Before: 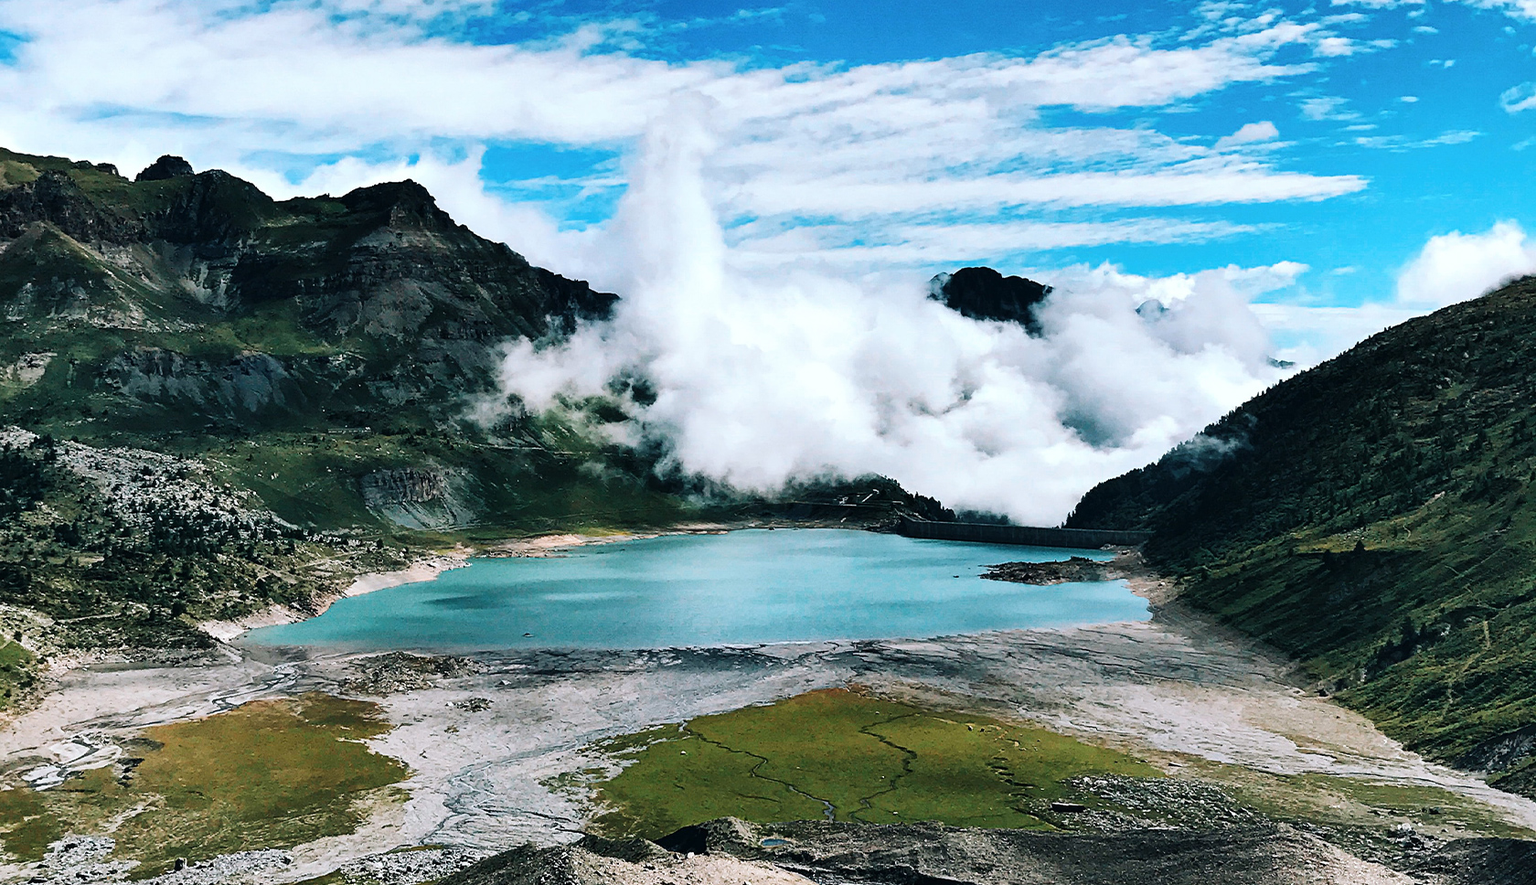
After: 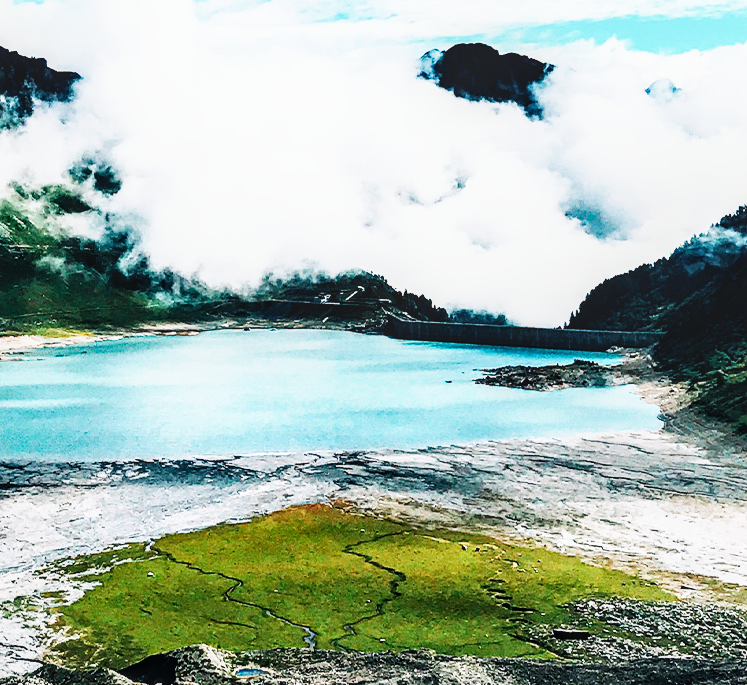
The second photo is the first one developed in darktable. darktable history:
local contrast: on, module defaults
base curve: curves: ch0 [(0, 0) (0.007, 0.004) (0.027, 0.03) (0.046, 0.07) (0.207, 0.54) (0.442, 0.872) (0.673, 0.972) (1, 1)], preserve colors none
crop: left 35.579%, top 25.728%, right 19.93%, bottom 3.443%
